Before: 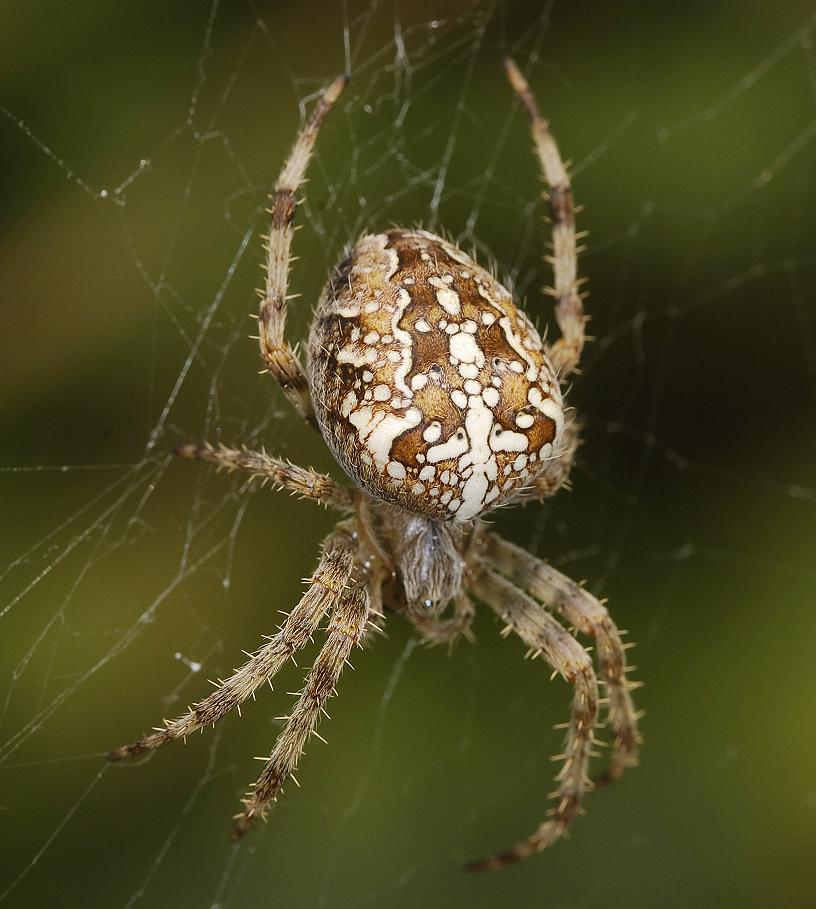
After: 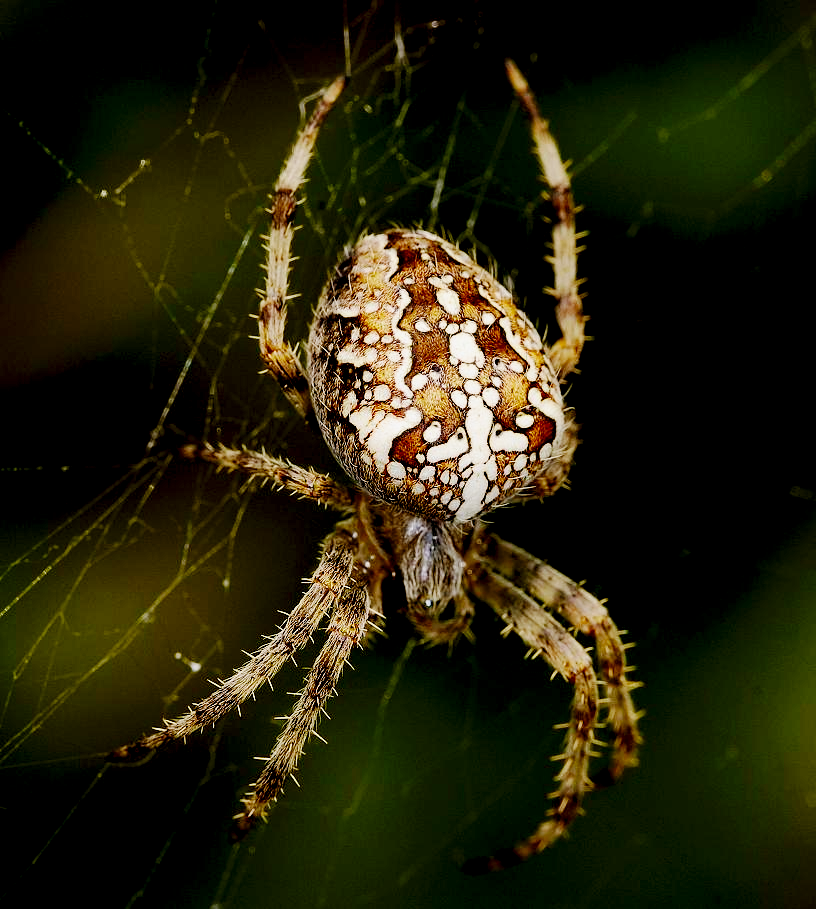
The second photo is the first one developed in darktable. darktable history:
base curve: curves: ch0 [(0, 0) (0.036, 0.025) (0.121, 0.166) (0.206, 0.329) (0.605, 0.79) (1, 1)], preserve colors none
exposure: black level correction 0.044, exposure -0.228 EV, compensate exposure bias true, compensate highlight preservation false
